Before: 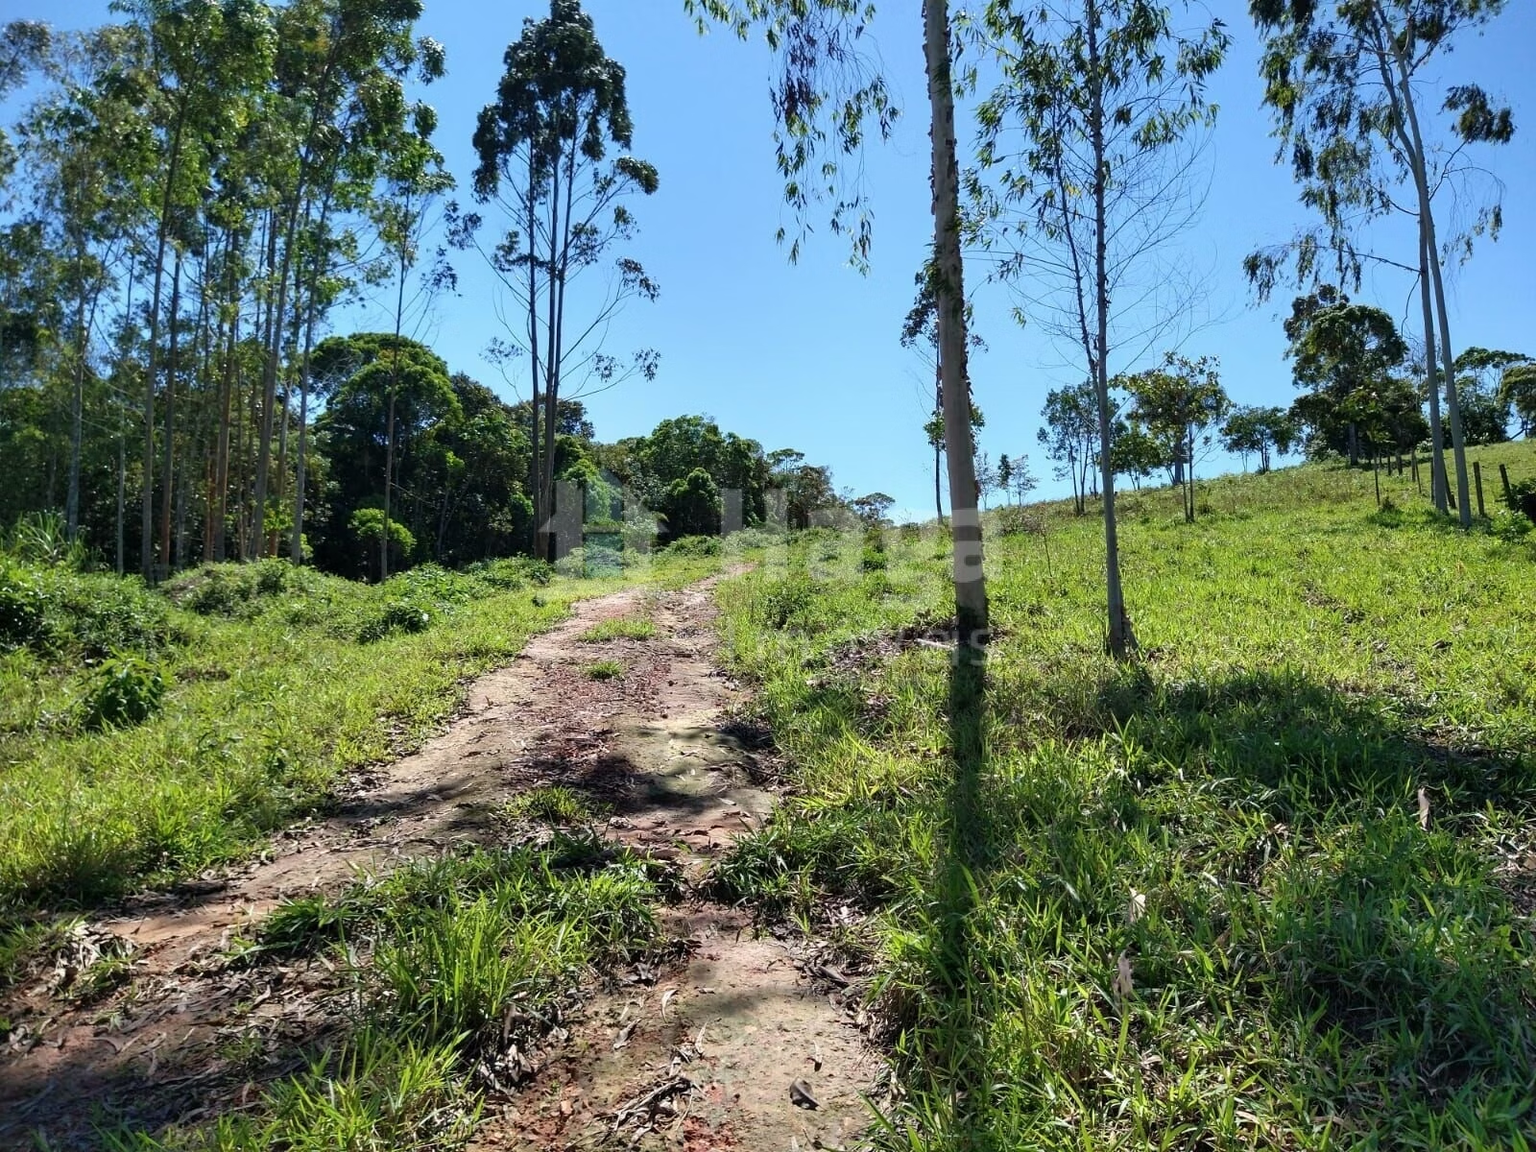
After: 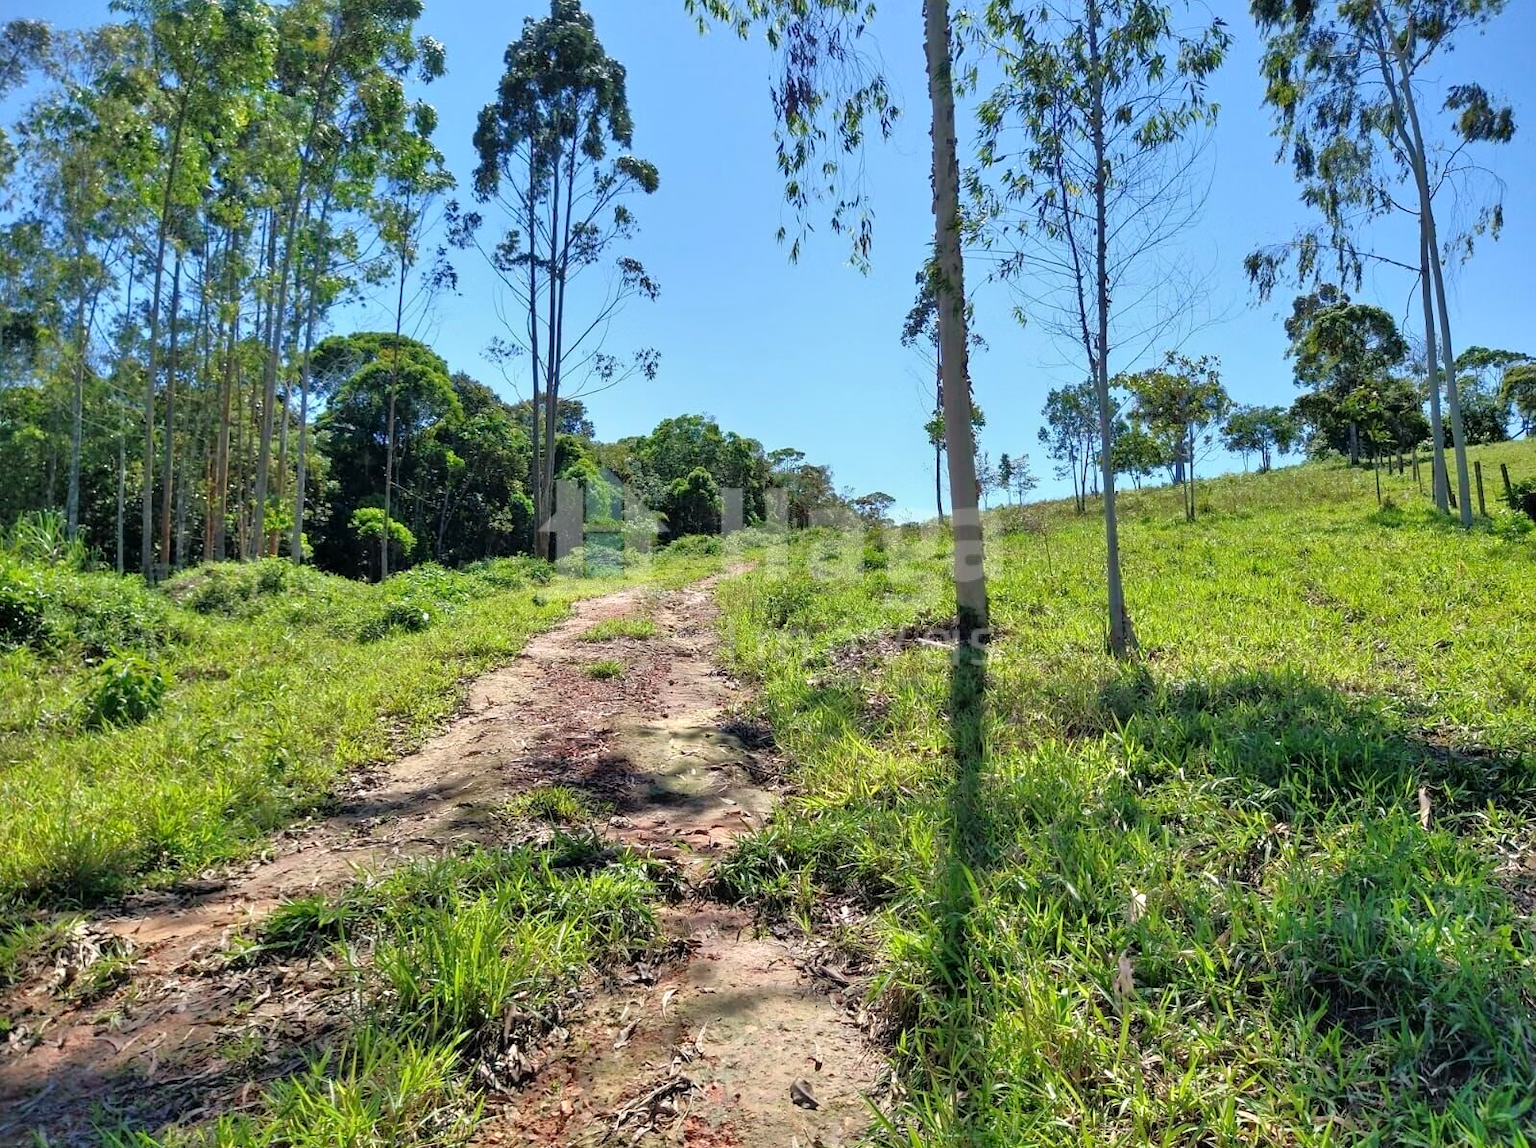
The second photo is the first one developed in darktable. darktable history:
crop: top 0.165%, bottom 0.164%
tone equalizer: -7 EV 0.146 EV, -6 EV 0.64 EV, -5 EV 1.11 EV, -4 EV 1.35 EV, -3 EV 1.15 EV, -2 EV 0.6 EV, -1 EV 0.157 EV
color correction: highlights a* 0.558, highlights b* 2.76, saturation 1.08
